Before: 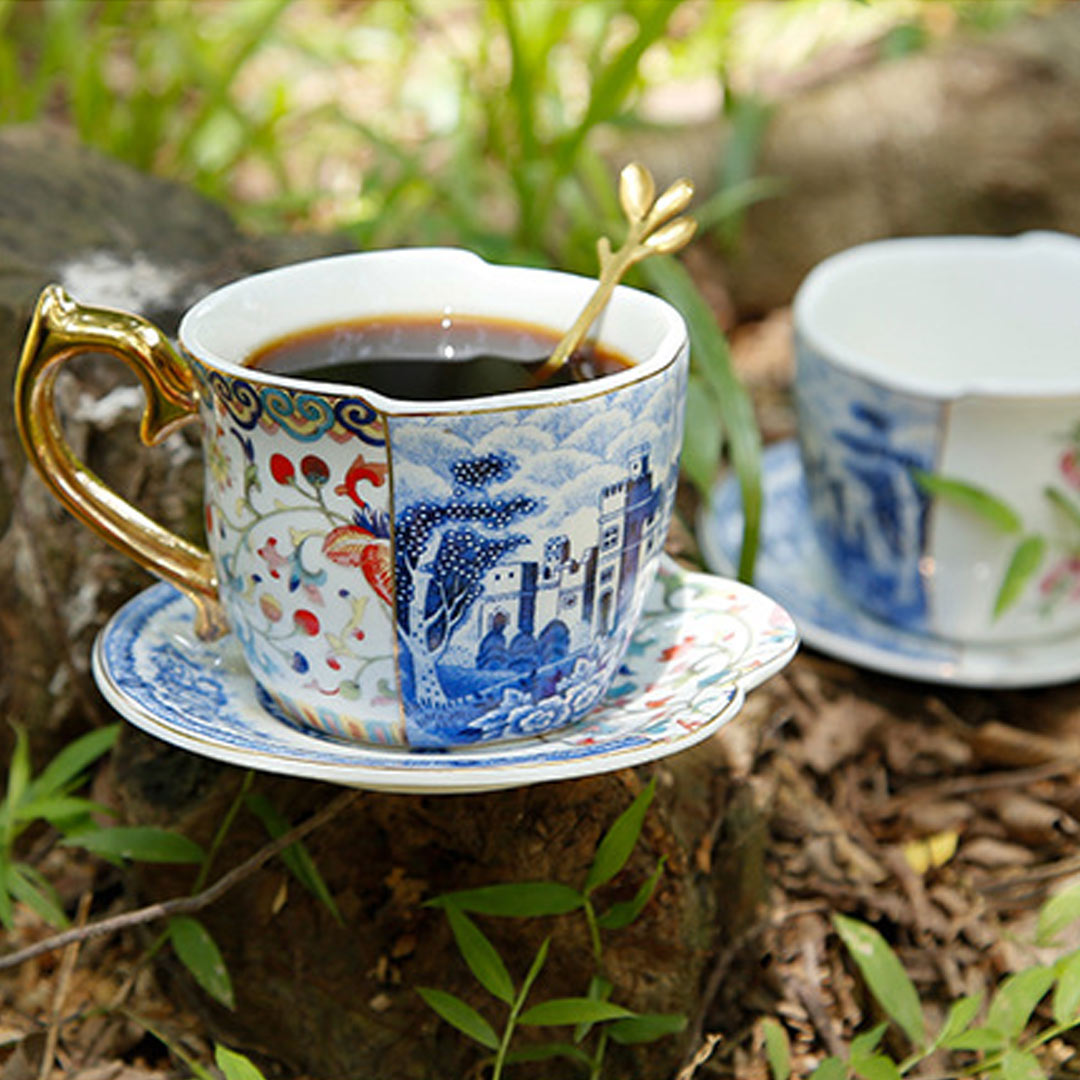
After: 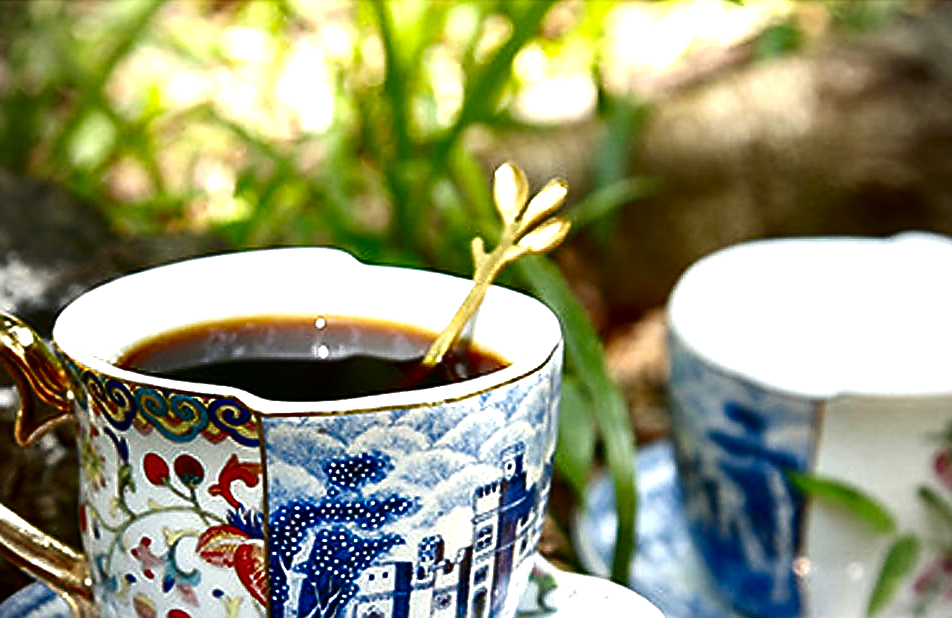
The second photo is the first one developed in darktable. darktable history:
vignetting: on, module defaults
sharpen: radius 1.4, amount 1.25, threshold 0.7
crop and rotate: left 11.812%, bottom 42.776%
exposure: black level correction 0, exposure 0.7 EV, compensate exposure bias true, compensate highlight preservation false
contrast brightness saturation: contrast 0.09, brightness -0.59, saturation 0.17
